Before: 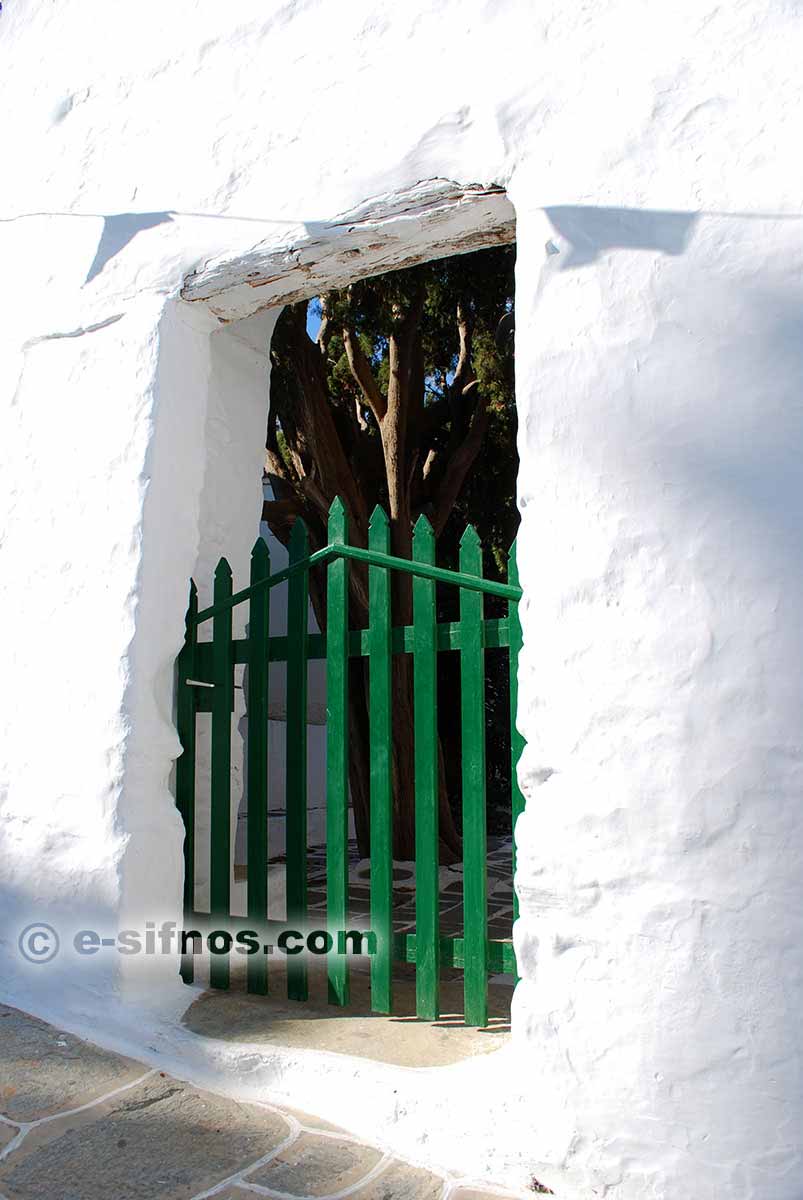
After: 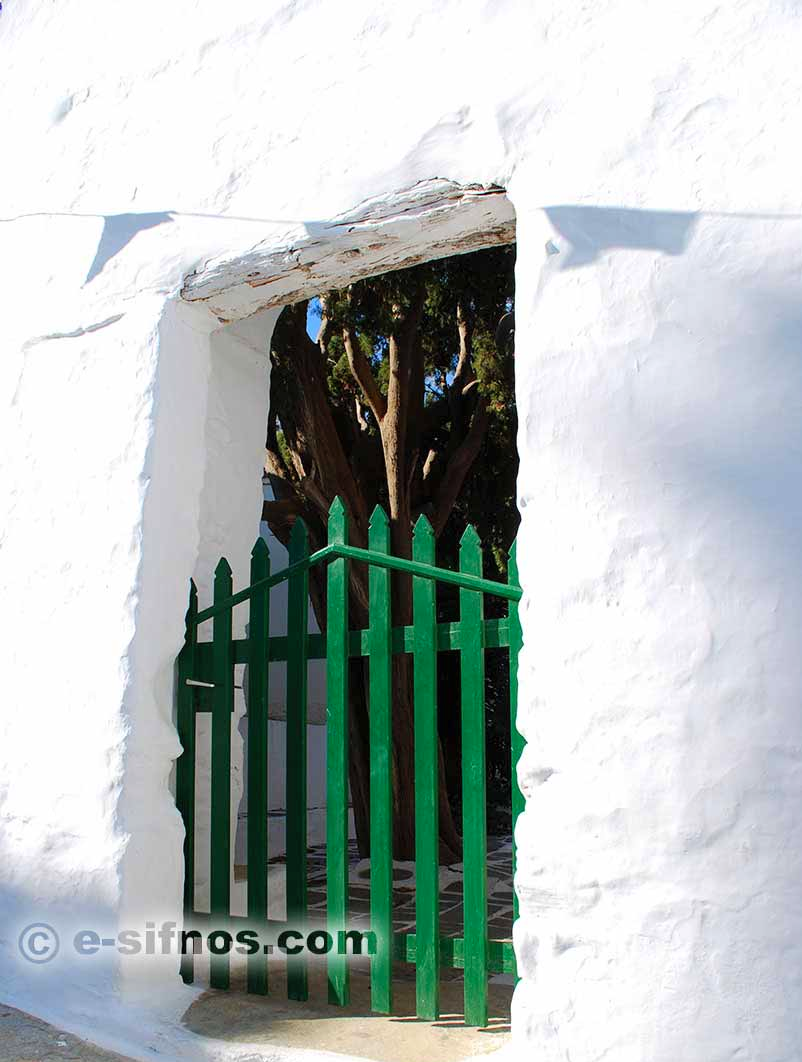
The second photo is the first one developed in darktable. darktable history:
contrast brightness saturation: contrast 0.03, brightness 0.06, saturation 0.13
crop and rotate: top 0%, bottom 11.49%
